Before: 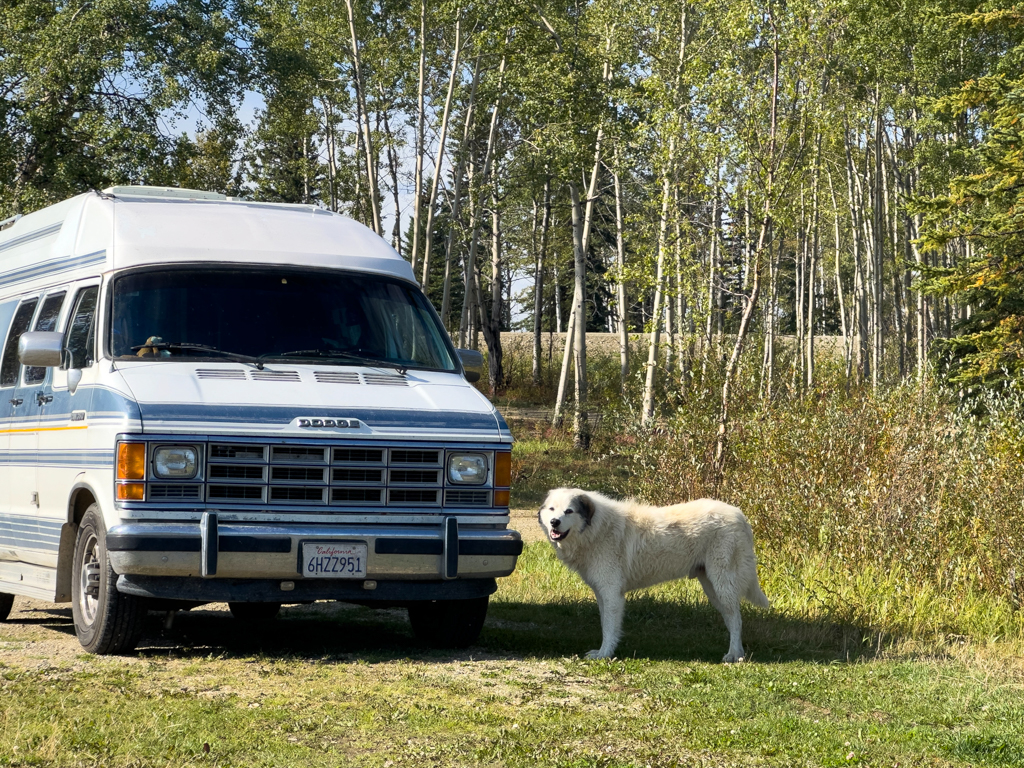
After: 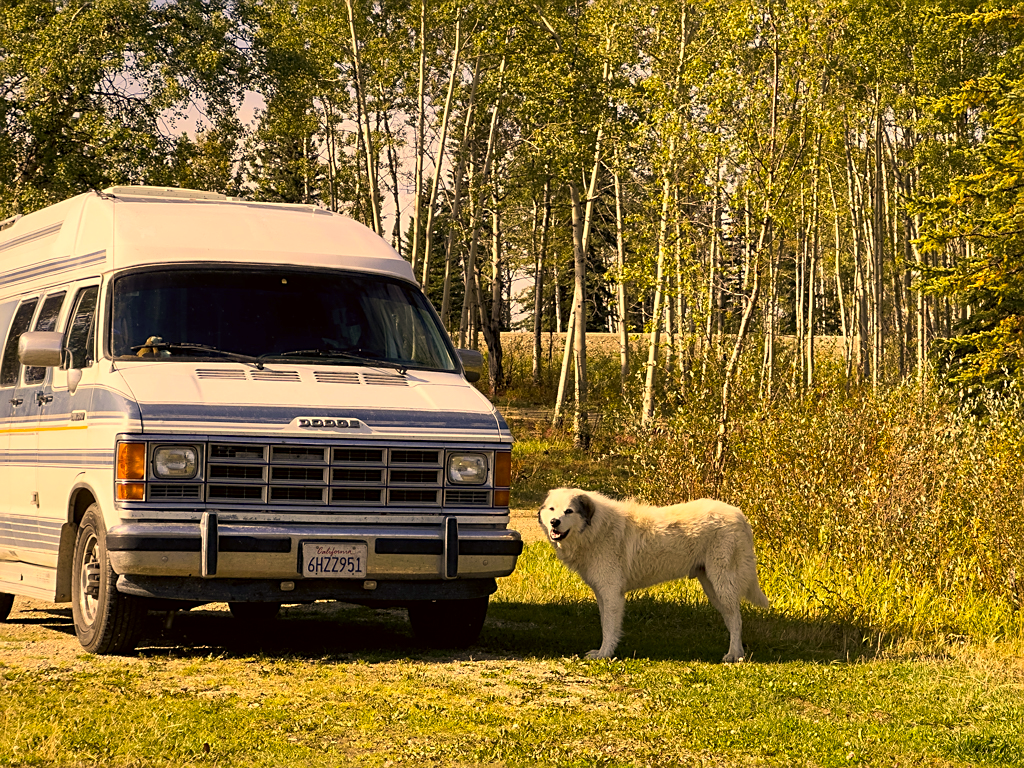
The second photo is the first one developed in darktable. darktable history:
color correction: highlights a* 17.94, highlights b* 35.39, shadows a* 1.48, shadows b* 6.42, saturation 1.01
sharpen: on, module defaults
